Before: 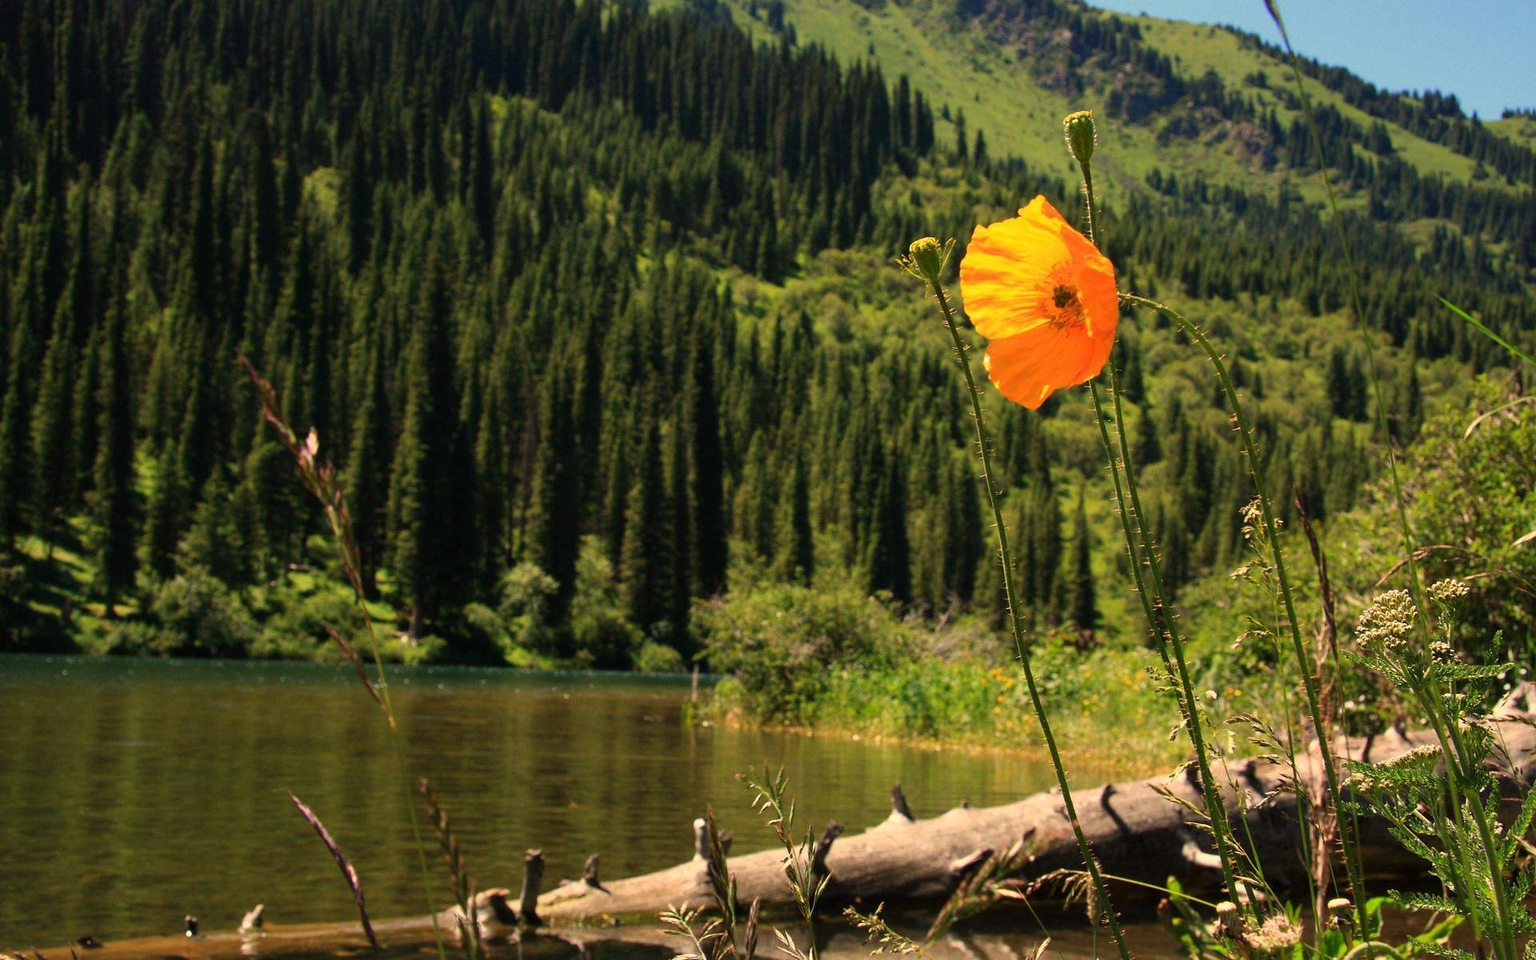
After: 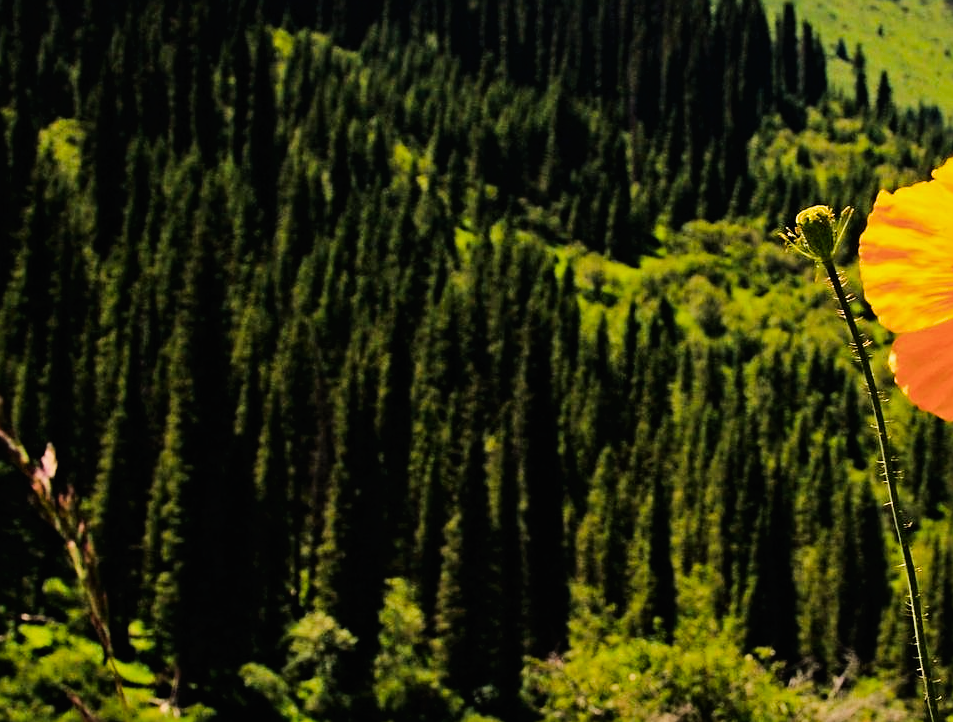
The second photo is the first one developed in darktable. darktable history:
crop: left 17.76%, top 7.66%, right 32.561%, bottom 32.121%
color balance rgb: power › chroma 0.5%, power › hue 260.88°, perceptual saturation grading › global saturation 0.638%, perceptual brilliance grading › highlights 17.133%, perceptual brilliance grading › mid-tones 30.685%, perceptual brilliance grading › shadows -30.587%, global vibrance 40.151%
tone curve: curves: ch0 [(0, 0) (0.003, 0.012) (0.011, 0.015) (0.025, 0.027) (0.044, 0.045) (0.069, 0.064) (0.1, 0.093) (0.136, 0.133) (0.177, 0.177) (0.224, 0.221) (0.277, 0.272) (0.335, 0.342) (0.399, 0.398) (0.468, 0.462) (0.543, 0.547) (0.623, 0.624) (0.709, 0.711) (0.801, 0.792) (0.898, 0.889) (1, 1)], color space Lab, independent channels, preserve colors none
filmic rgb: black relative exposure -7.65 EV, white relative exposure 4.56 EV, hardness 3.61
sharpen: on, module defaults
contrast equalizer: octaves 7, y [[0.5, 0.5, 0.544, 0.569, 0.5, 0.5], [0.5 ×6], [0.5 ×6], [0 ×6], [0 ×6]]
